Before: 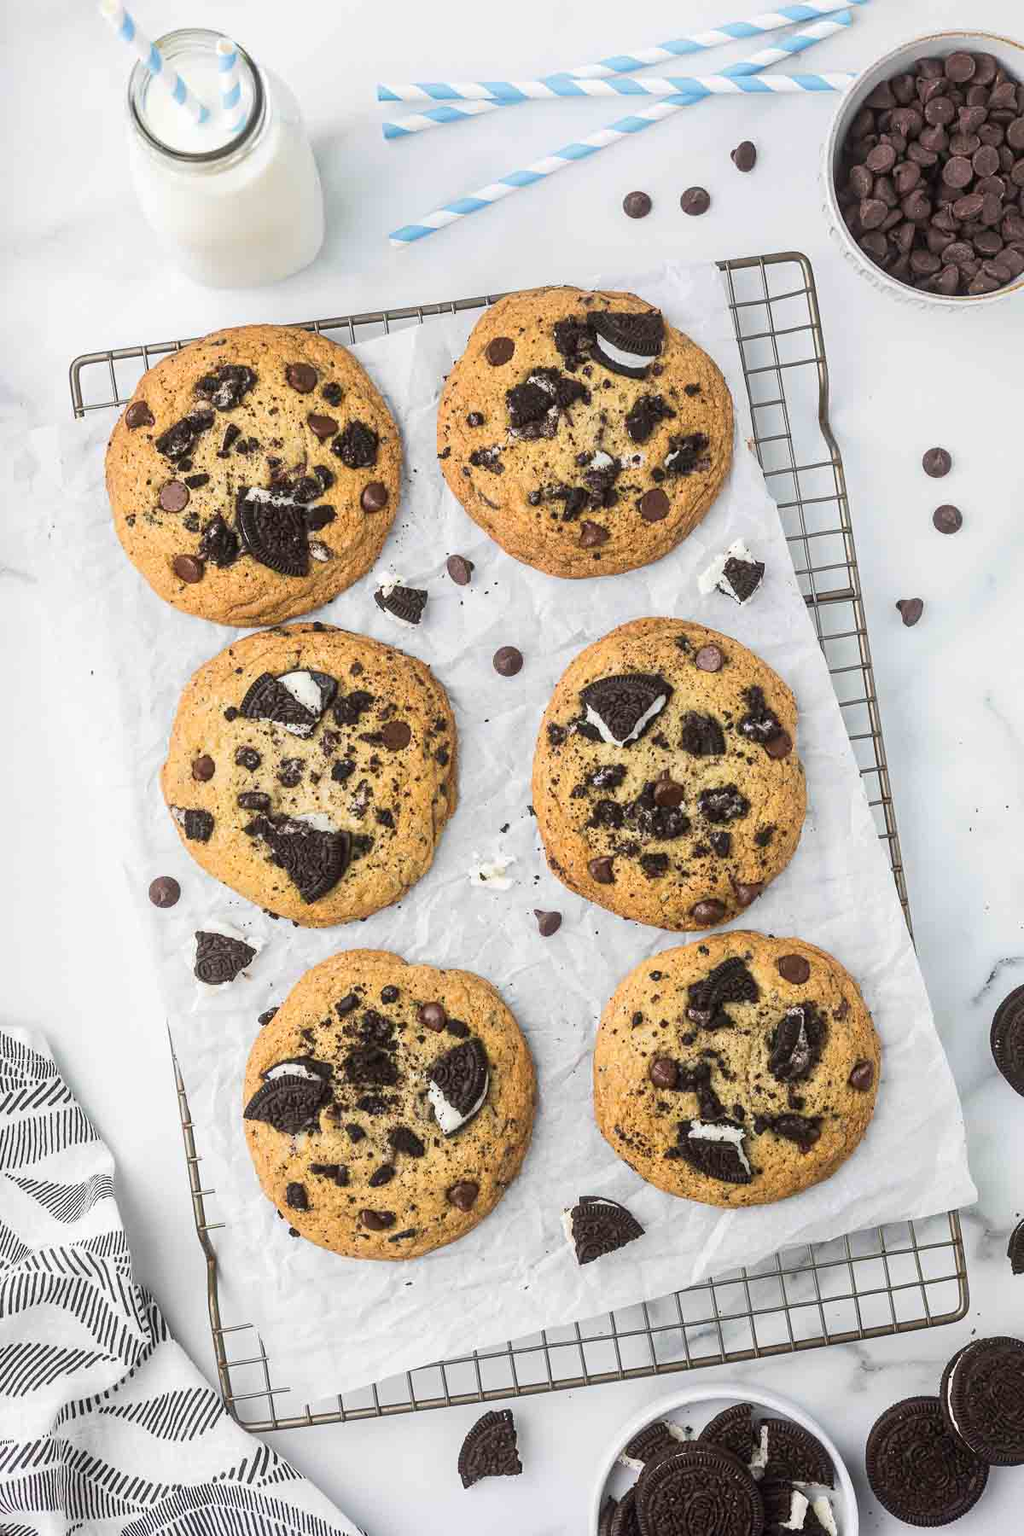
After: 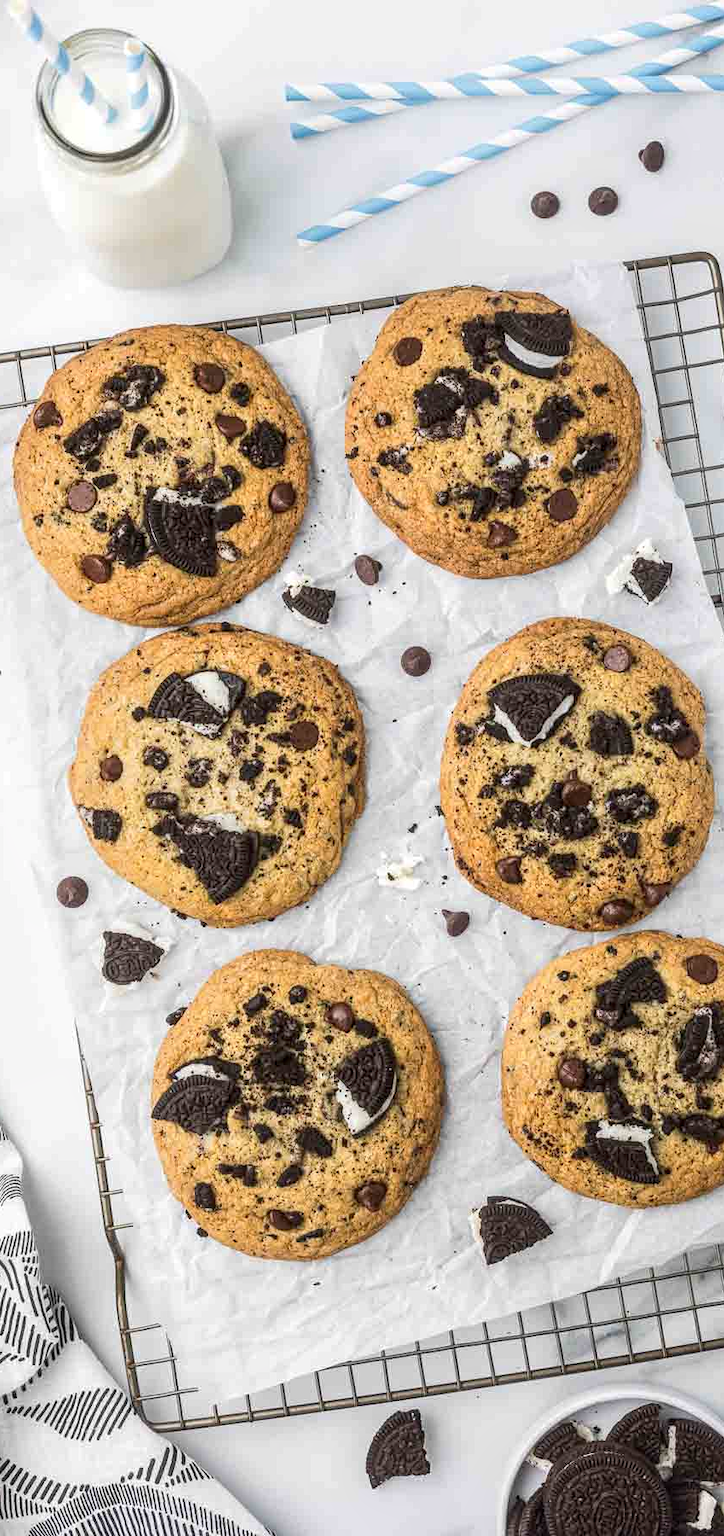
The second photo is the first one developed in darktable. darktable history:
local contrast: detail 130%
crop and rotate: left 9.061%, right 20.142%
